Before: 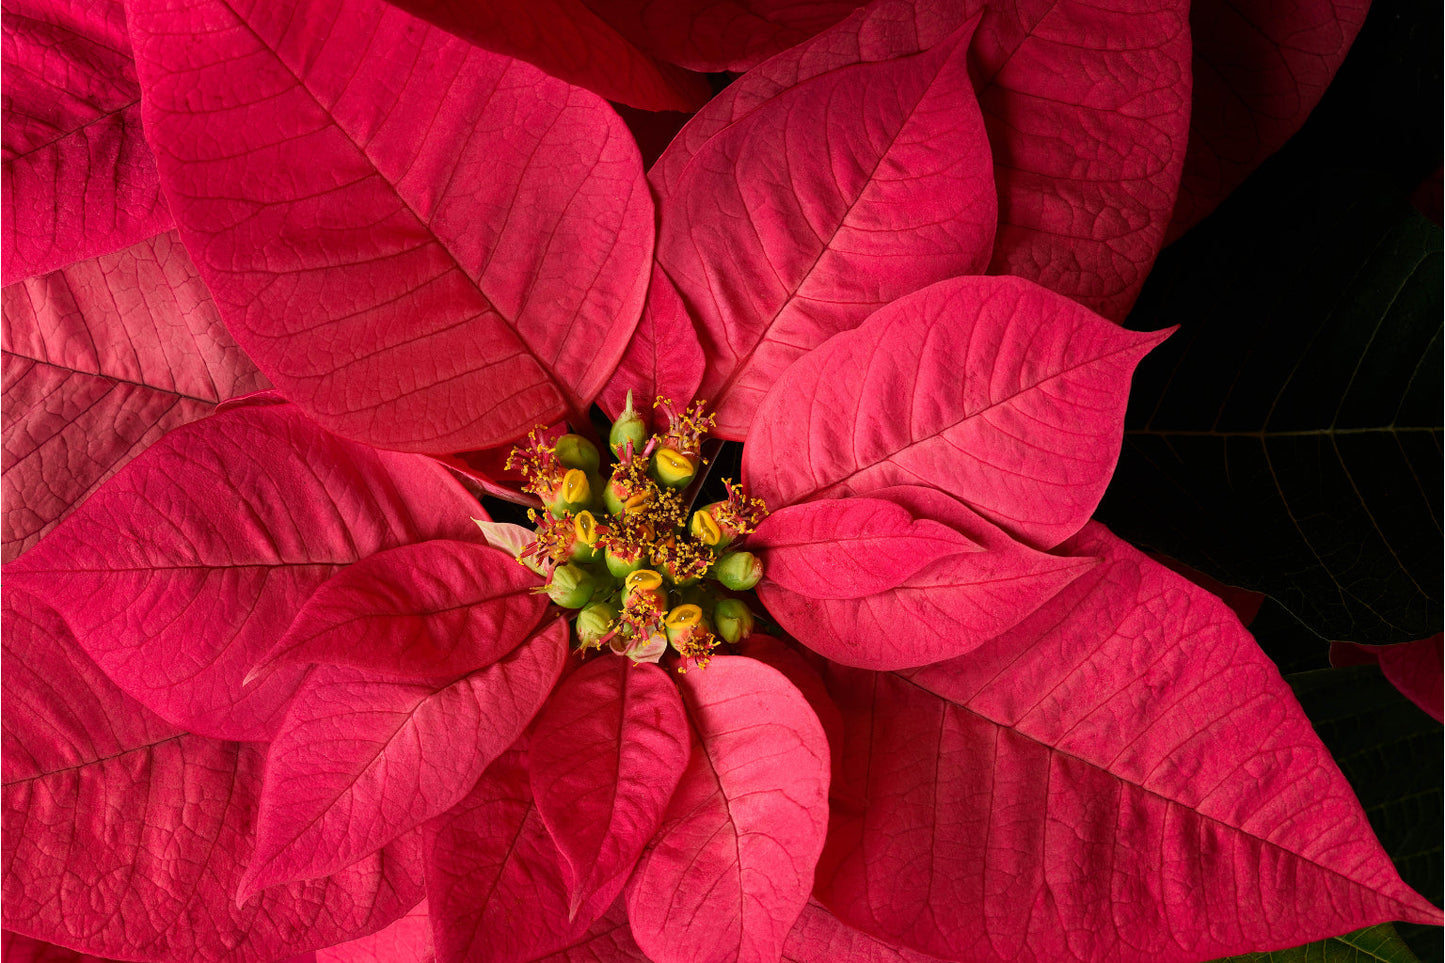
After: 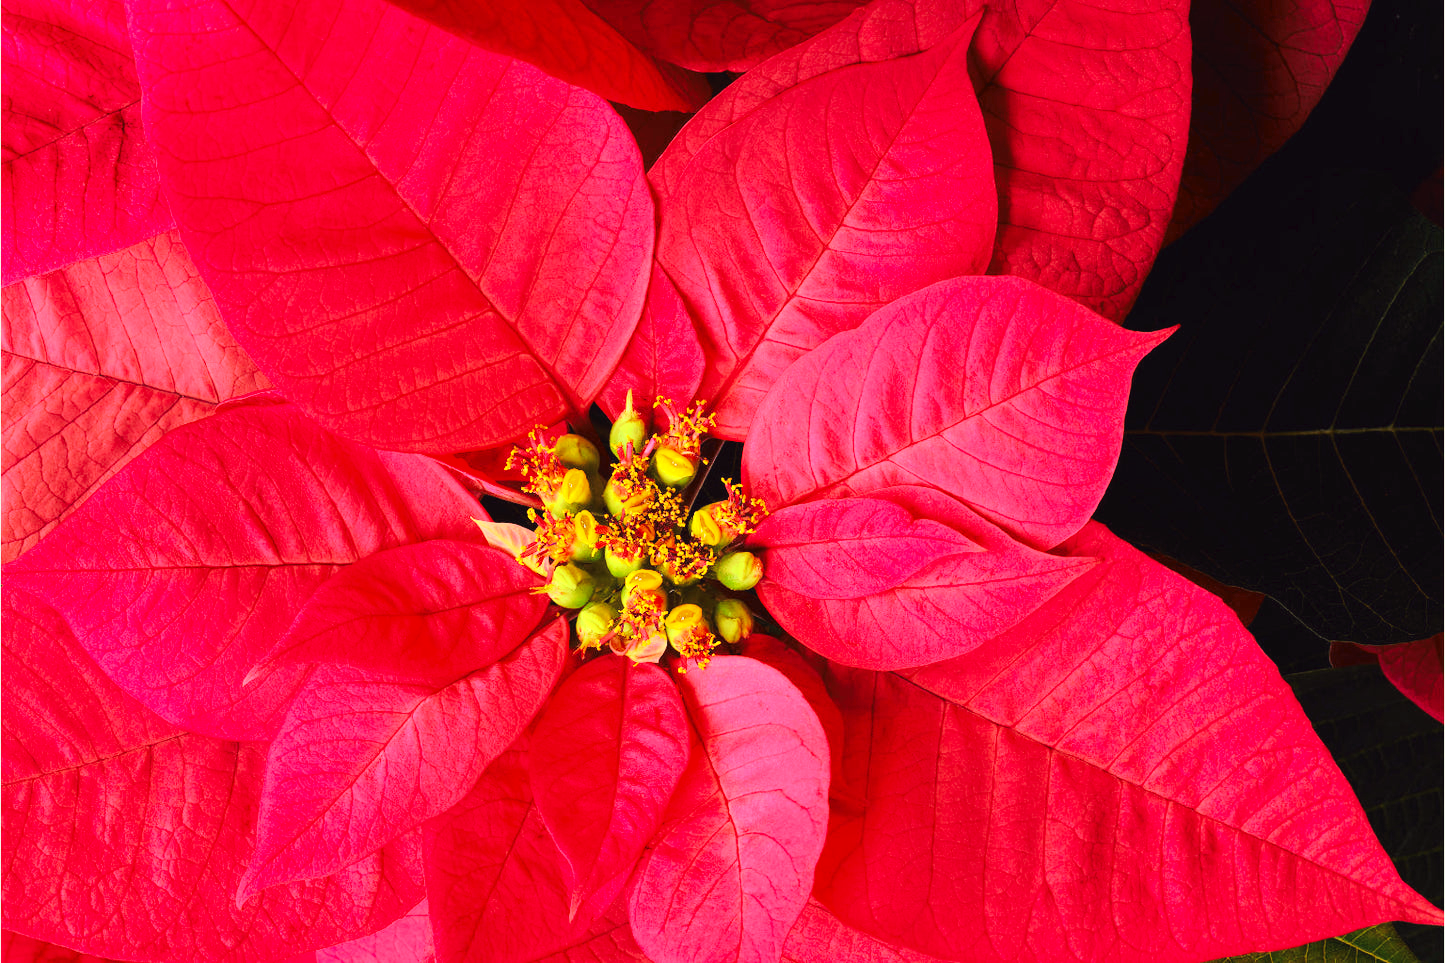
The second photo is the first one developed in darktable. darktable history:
tone curve: curves: ch0 [(0, 0) (0.003, 0.021) (0.011, 0.033) (0.025, 0.059) (0.044, 0.097) (0.069, 0.141) (0.1, 0.186) (0.136, 0.237) (0.177, 0.298) (0.224, 0.378) (0.277, 0.47) (0.335, 0.542) (0.399, 0.605) (0.468, 0.678) (0.543, 0.724) (0.623, 0.787) (0.709, 0.829) (0.801, 0.875) (0.898, 0.912) (1, 1)], preserve colors none
color look up table: target L [102.35, 103.31, 100.69, 91.78, 100.61, 90.05, 74.54, 71.54, 82.57, 59.12, 48.63, 18.31, 201.55, 100.44, 77.34, 71.63, 65.57, 47.57, 71.32, 39.4, 42.11, 50.74, 30.29, 37.76, 21.11, 17.36, 56.91, 57.68, 48.16, 49.02, 48.87, 39.08, 49.3, 32.73, 40.36, 34.52, 43.64, 38.05, 26.03, 21.47, 11.46, 2.052, 94.62, 56.86, 72.64, 55.4, 49.44, 31.04, 26.34], target a [-5.715, -15.32, -35.7, -115.54, -34.42, -141.98, -57.28, -92.96, -124.97, -11.56, -64.61, -22.7, 0, -19.05, 40.15, 26.53, 47.28, 68.62, 25.58, 73.81, 80.99, 59.87, 10.64, 71.31, 33.25, 31.78, 81.82, 93.1, 19.46, 103.44, 103.3, 10.81, 73.79, 68.34, 4.611, 54.02, 86.41, 85.13, 42.48, 52.89, 27.61, 6.745, -72.67, -29.86, -67.24, -26.92, -13.05, 11.77, -17.15], target b [48.9, 132.46, 103.74, 16.5, 129.12, 113.2, 44.62, 40.19, 97.56, 68.71, 53.51, 22.36, -0.001, 118.99, 16.05, 87.85, 42.57, 45.51, 76.71, 55.87, 10.12, 62.64, 18.97, 31.67, 1.524, 25.94, -34.17, -76.41, -93, -88.9, -90.15, -108.29, -13.89, -117.7, -27.41, -84.97, -24.72, -107.46, -129.23, -136.66, -26.95, -4.64, -12.1, -79.71, -50.56, -44.93, -90.08, -84.22, -5.875], num patches 49
